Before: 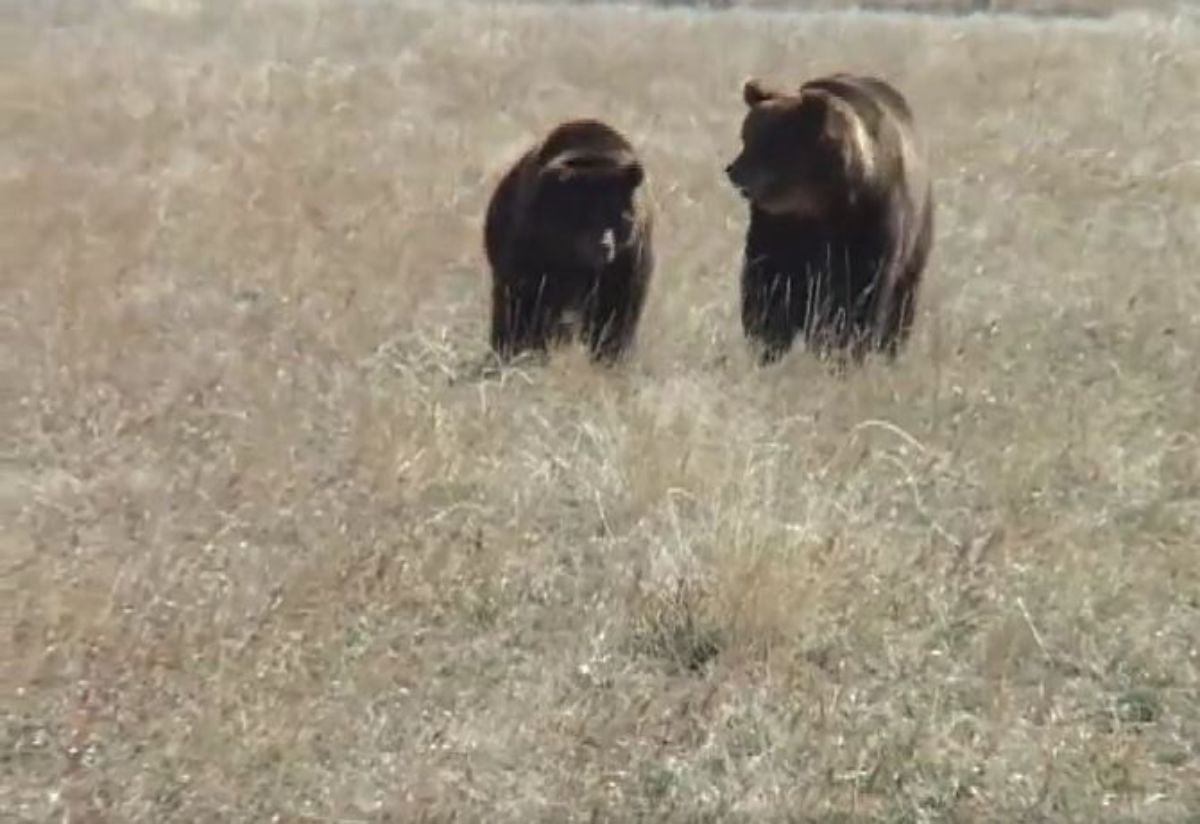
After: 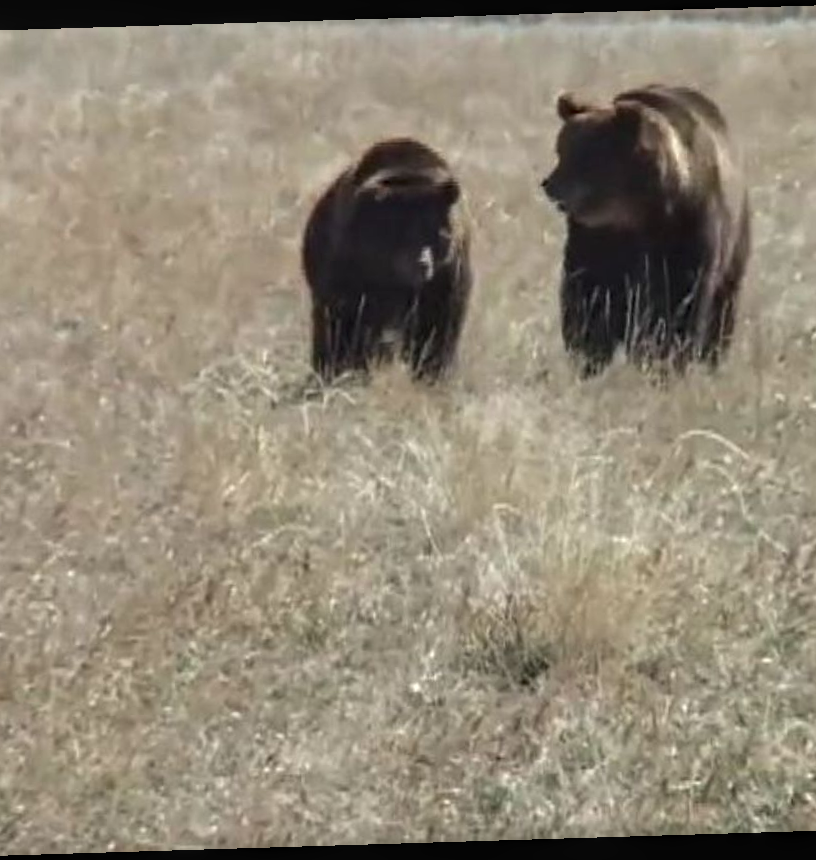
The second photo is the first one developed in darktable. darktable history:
local contrast: on, module defaults
crop and rotate: left 15.446%, right 17.836%
rotate and perspective: rotation -1.75°, automatic cropping off
